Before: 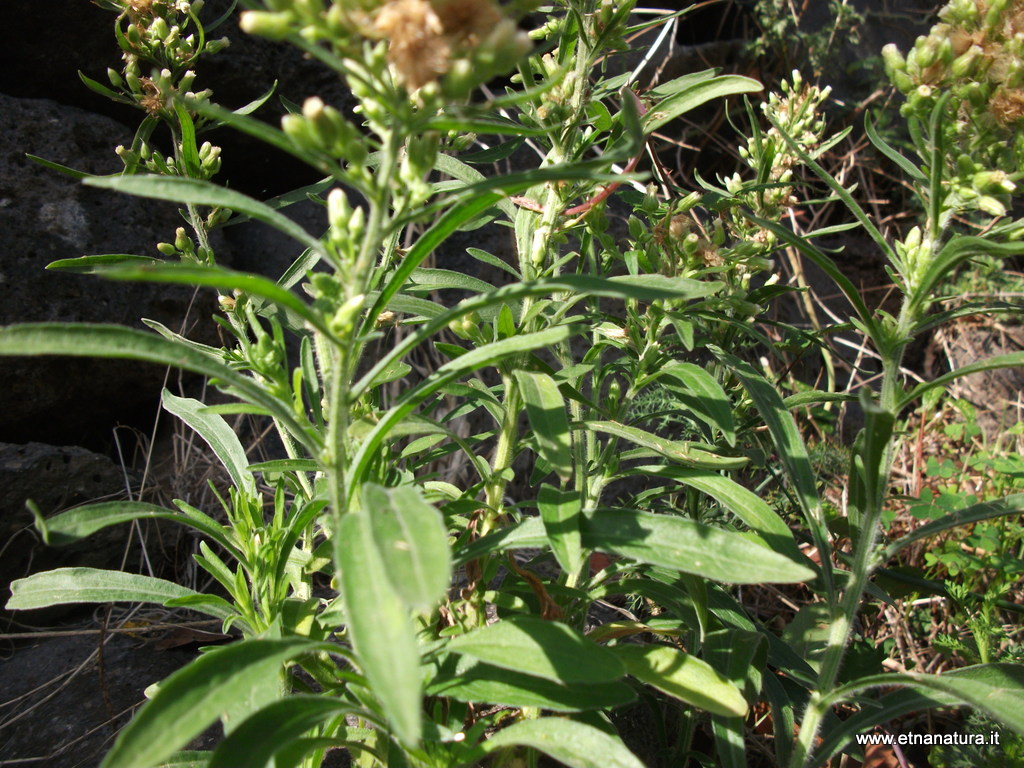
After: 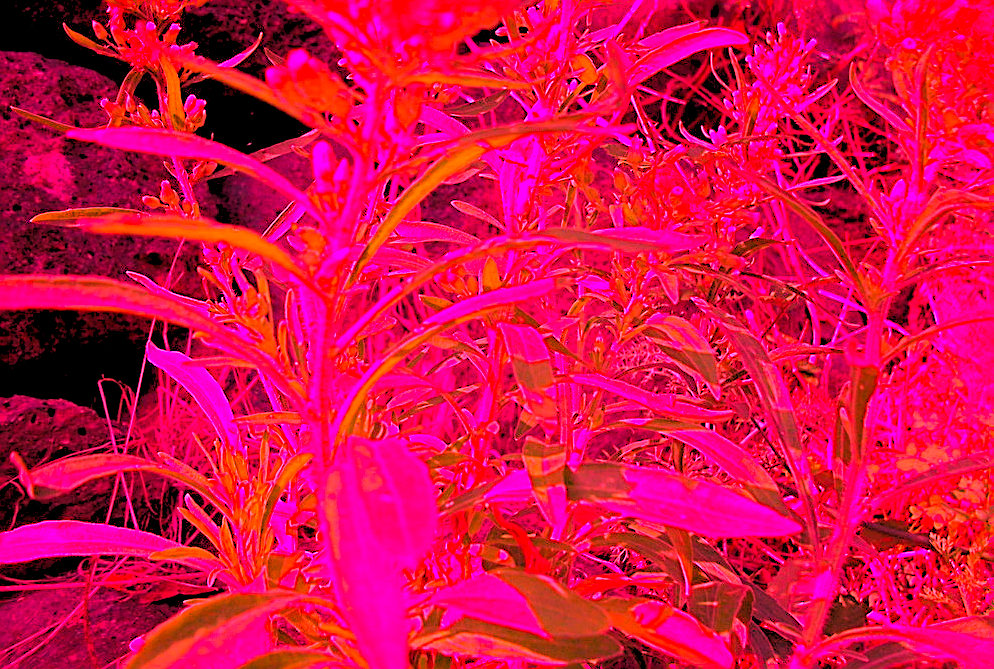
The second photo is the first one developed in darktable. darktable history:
crop: left 1.507%, top 6.147%, right 1.379%, bottom 6.637%
sharpen: on, module defaults
white balance: red 4.26, blue 1.802
color zones: curves: ch0 [(0, 0.613) (0.01, 0.613) (0.245, 0.448) (0.498, 0.529) (0.642, 0.665) (0.879, 0.777) (0.99, 0.613)]; ch1 [(0, 0) (0.143, 0) (0.286, 0) (0.429, 0) (0.571, 0) (0.714, 0) (0.857, 0)], mix -121.96%
rgb levels: preserve colors sum RGB, levels [[0.038, 0.433, 0.934], [0, 0.5, 1], [0, 0.5, 1]]
